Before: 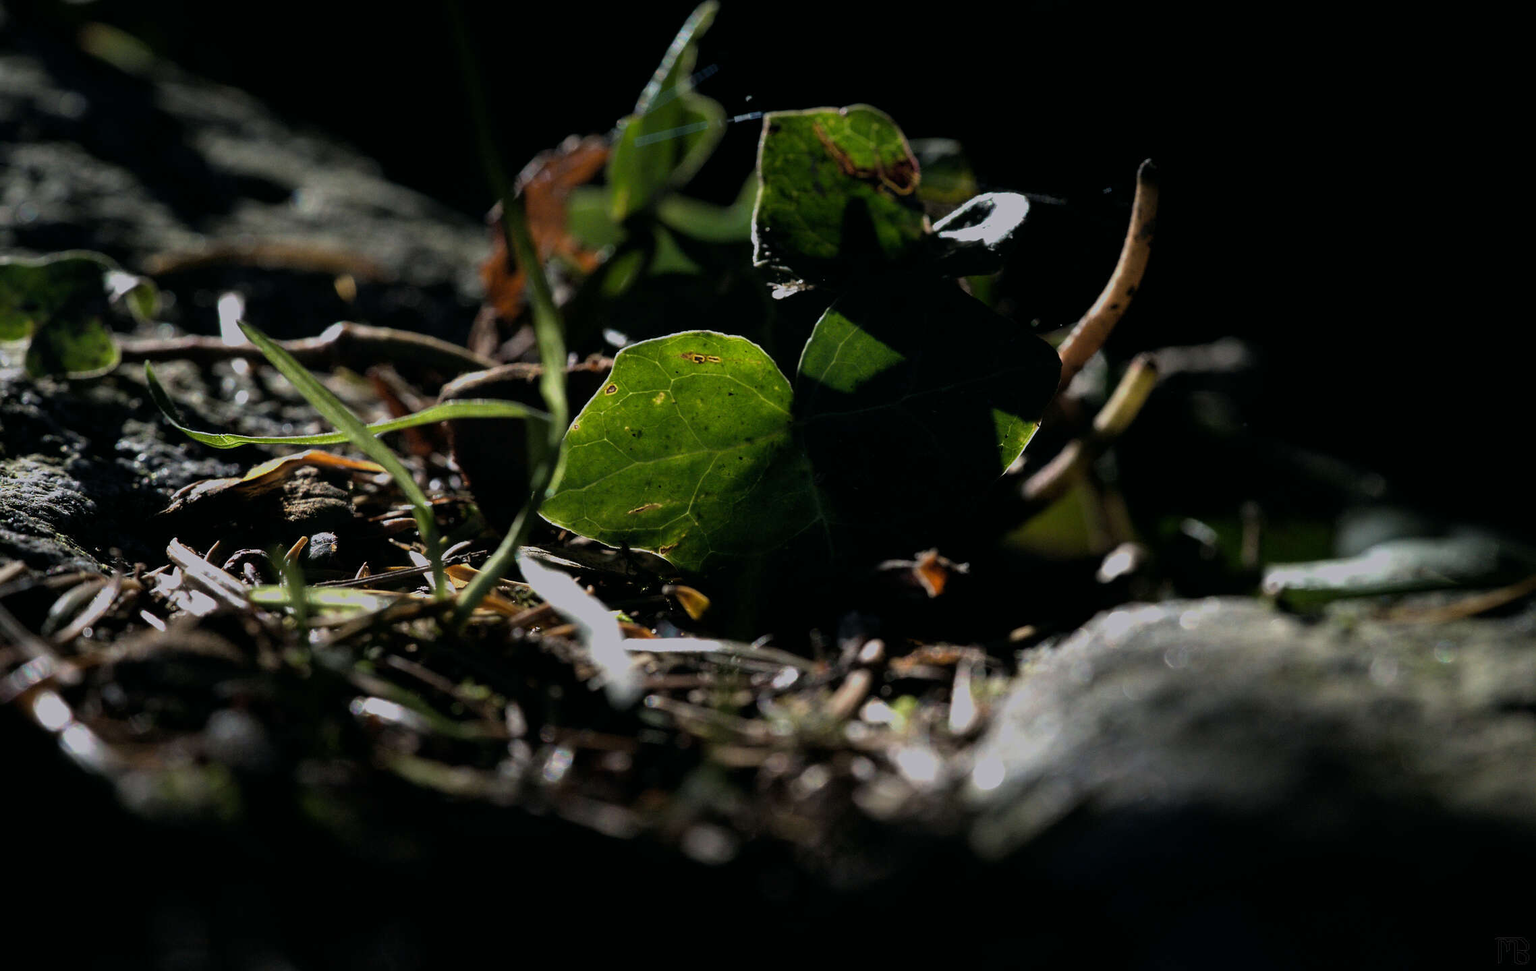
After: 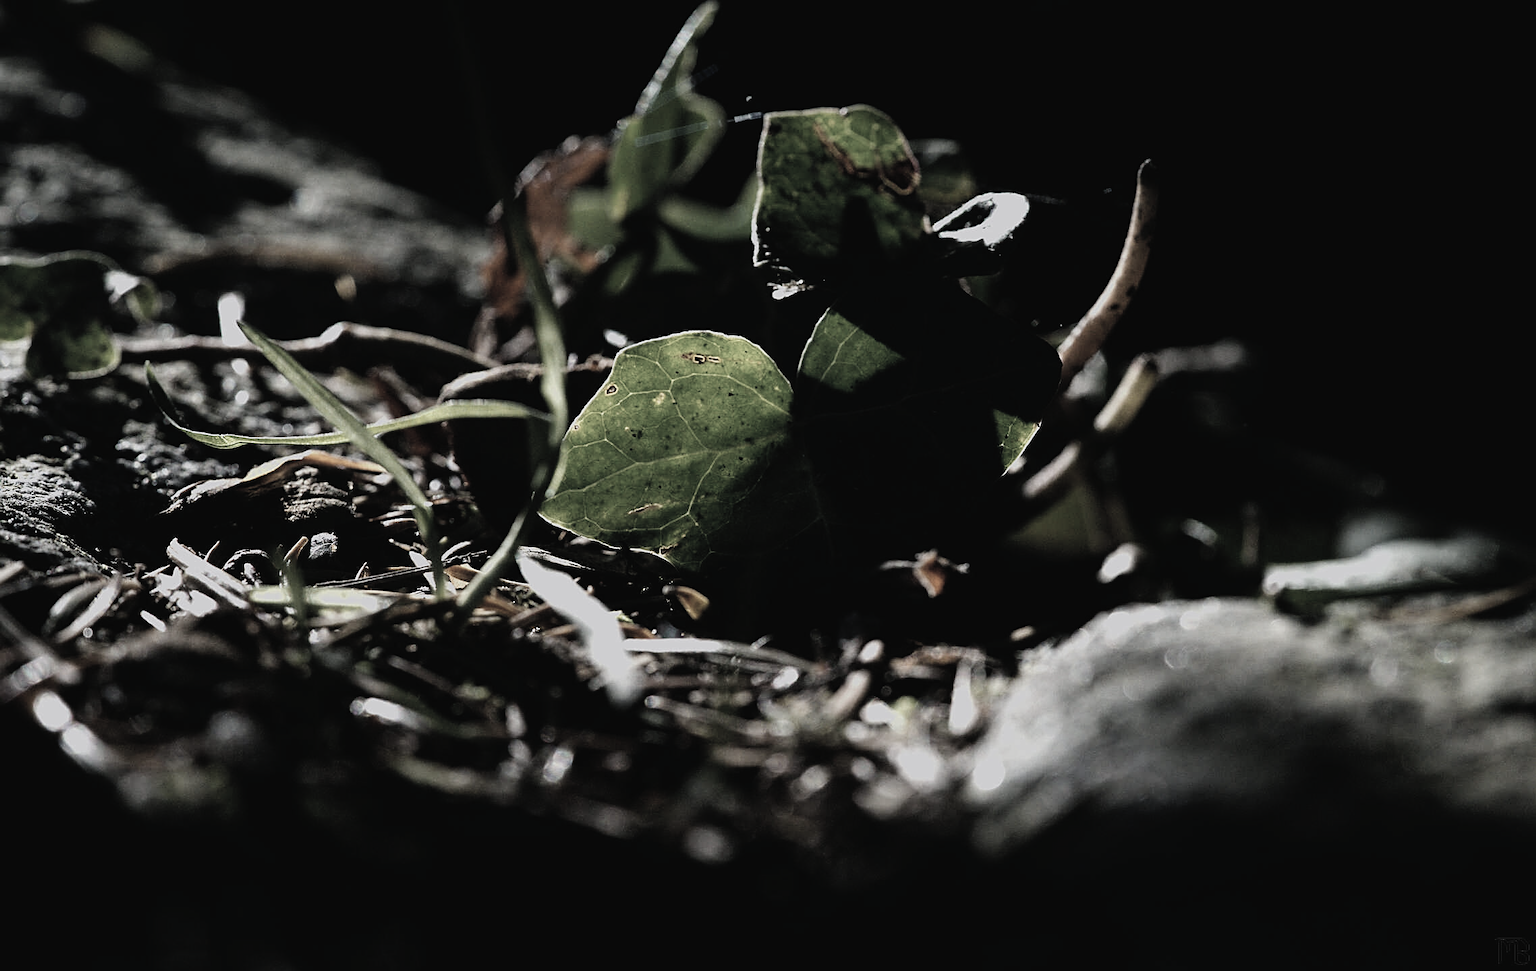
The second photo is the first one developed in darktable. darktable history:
color correction: highlights b* -0.041, saturation 0.297
tone curve: curves: ch0 [(0, 0.023) (0.087, 0.065) (0.184, 0.168) (0.45, 0.54) (0.57, 0.683) (0.722, 0.825) (0.877, 0.948) (1, 1)]; ch1 [(0, 0) (0.388, 0.369) (0.44, 0.44) (0.489, 0.481) (0.534, 0.551) (0.657, 0.659) (1, 1)]; ch2 [(0, 0) (0.353, 0.317) (0.408, 0.427) (0.472, 0.46) (0.5, 0.496) (0.537, 0.539) (0.576, 0.592) (0.625, 0.631) (1, 1)], preserve colors none
sharpen: on, module defaults
